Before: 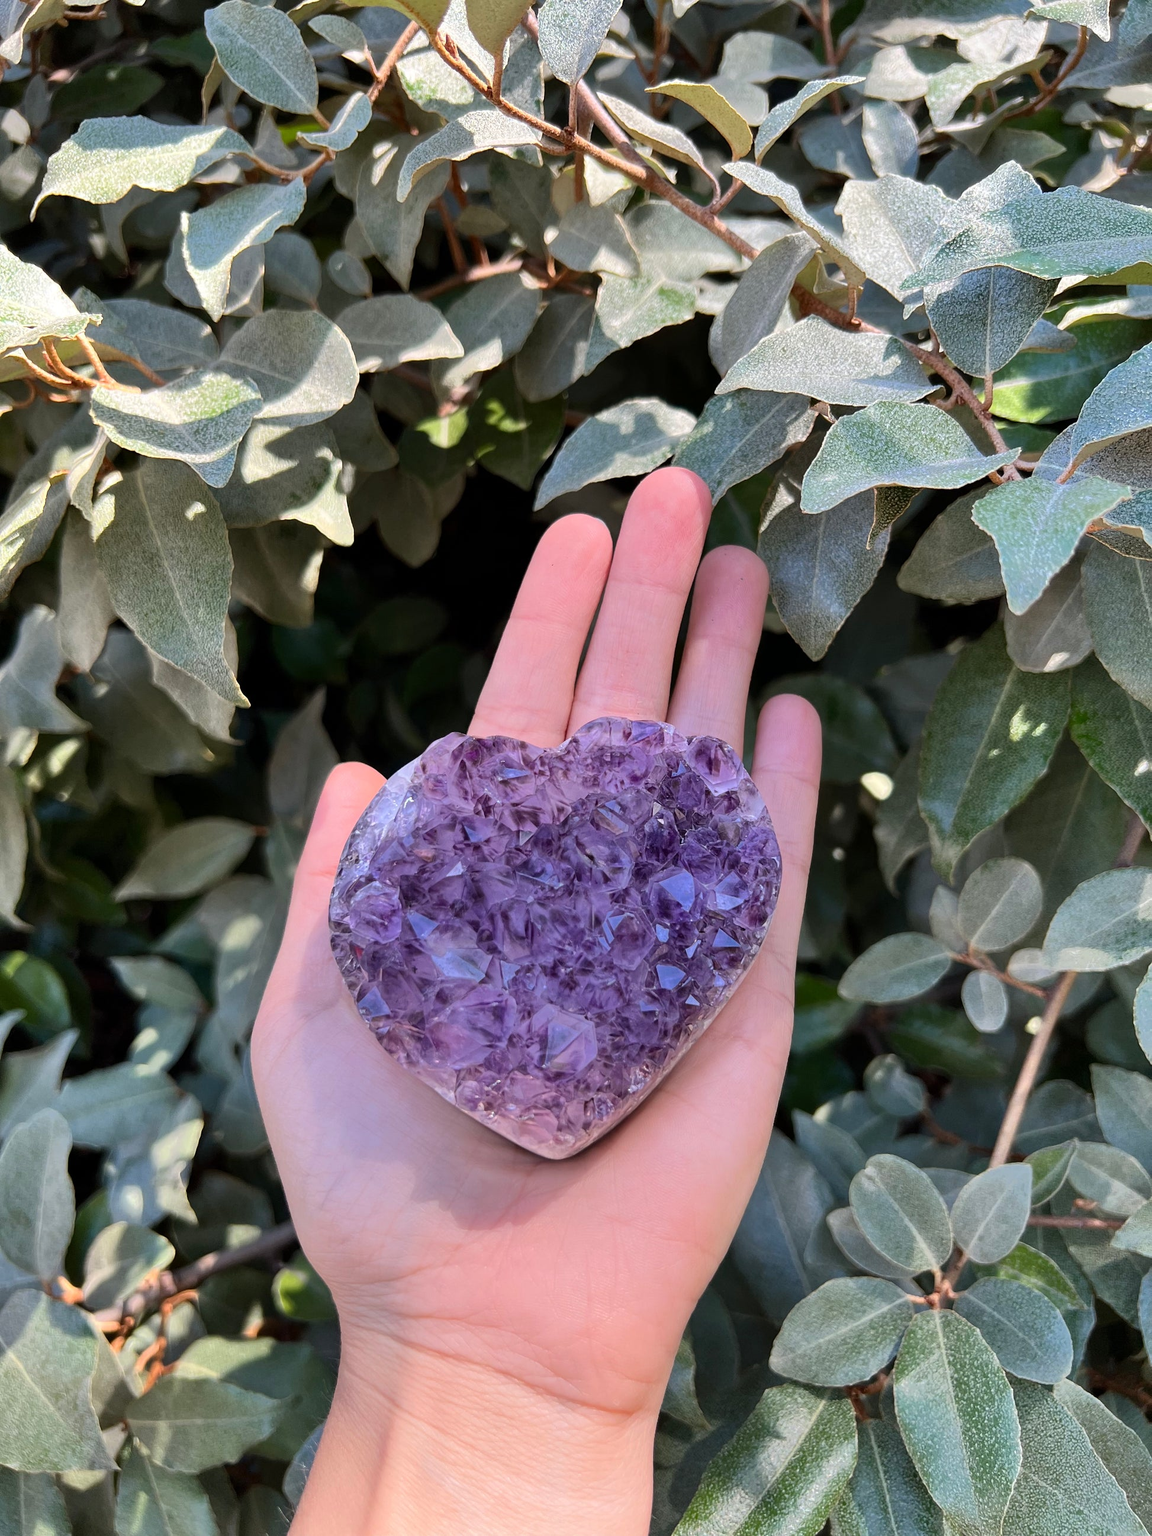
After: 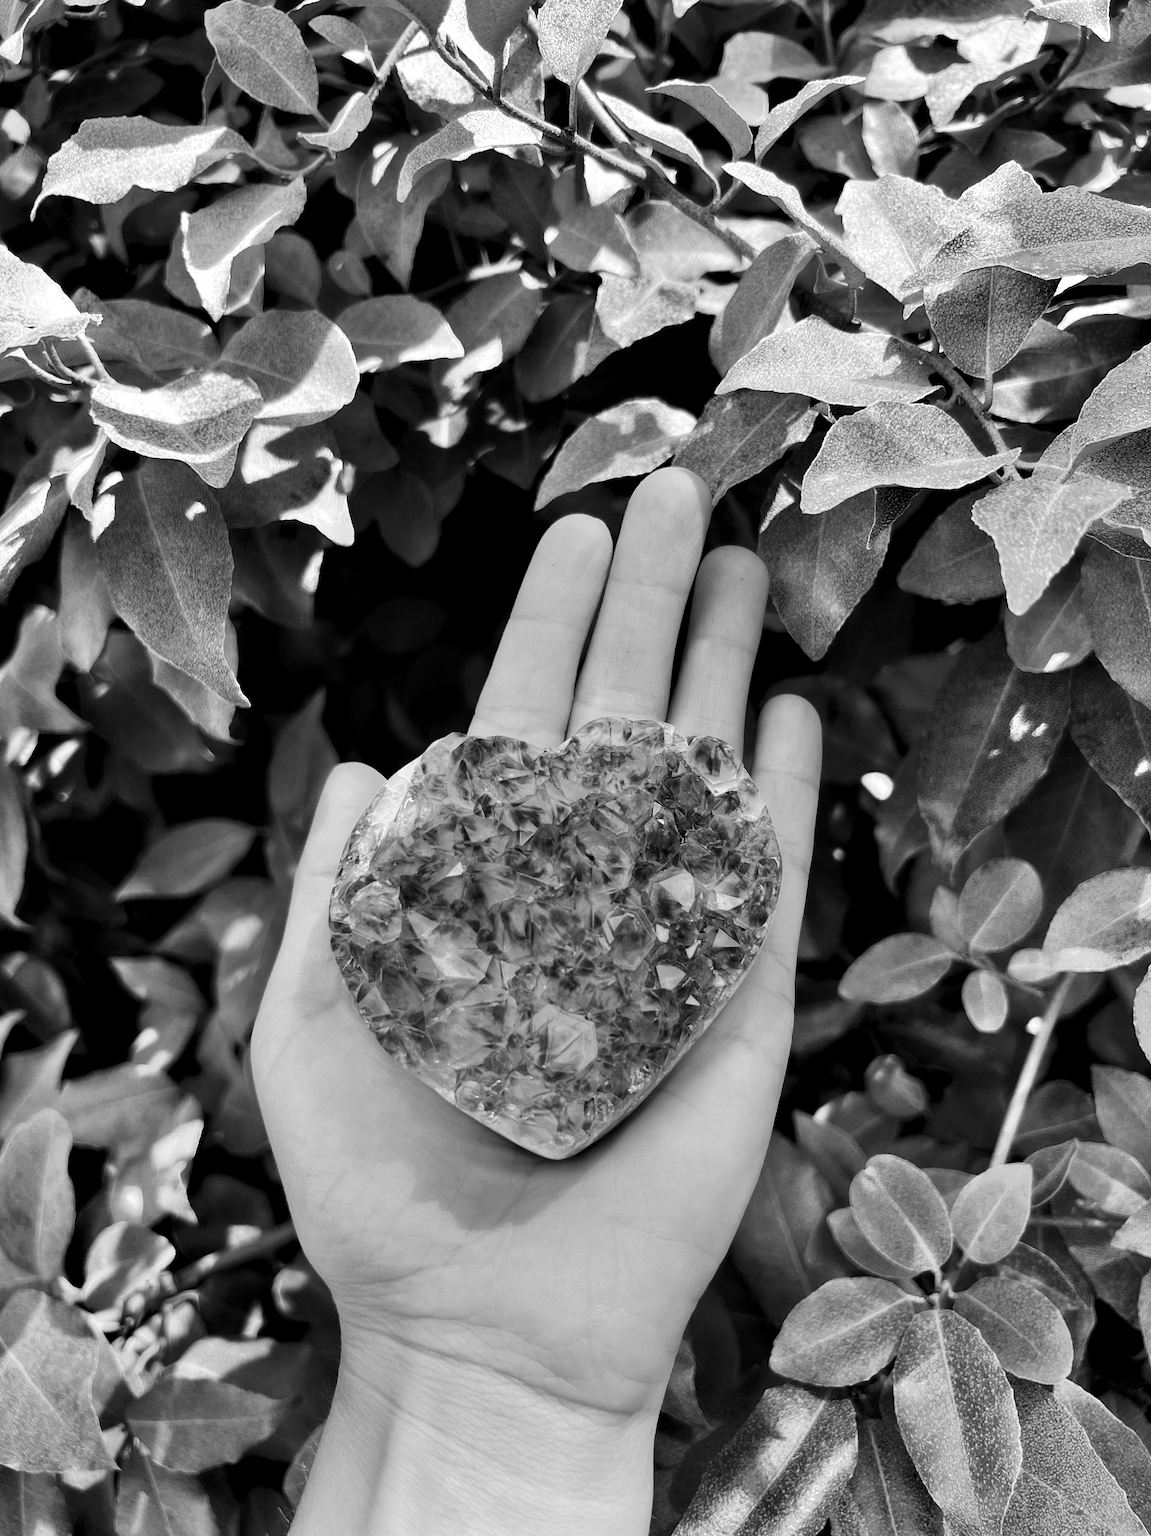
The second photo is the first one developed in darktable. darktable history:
color calibration: output gray [0.246, 0.254, 0.501, 0], gray › normalize channels true, illuminant same as pipeline (D50), adaptation XYZ, x 0.346, y 0.359, gamut compression 0
contrast brightness saturation: contrast 0.15, brightness -0.01, saturation 0.1
contrast equalizer: y [[0.514, 0.573, 0.581, 0.508, 0.5, 0.5], [0.5 ×6], [0.5 ×6], [0 ×6], [0 ×6]]
